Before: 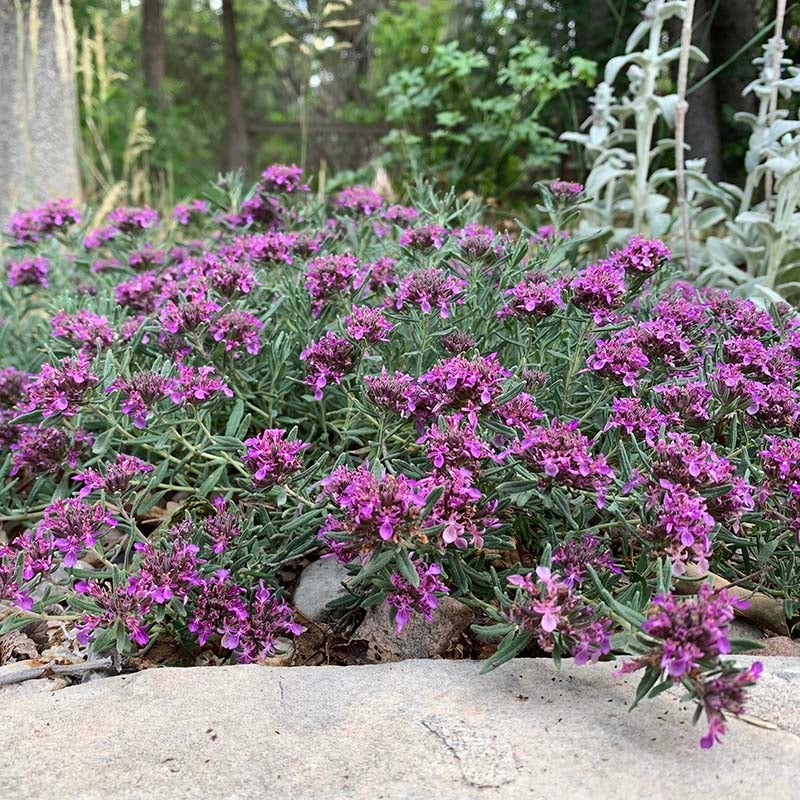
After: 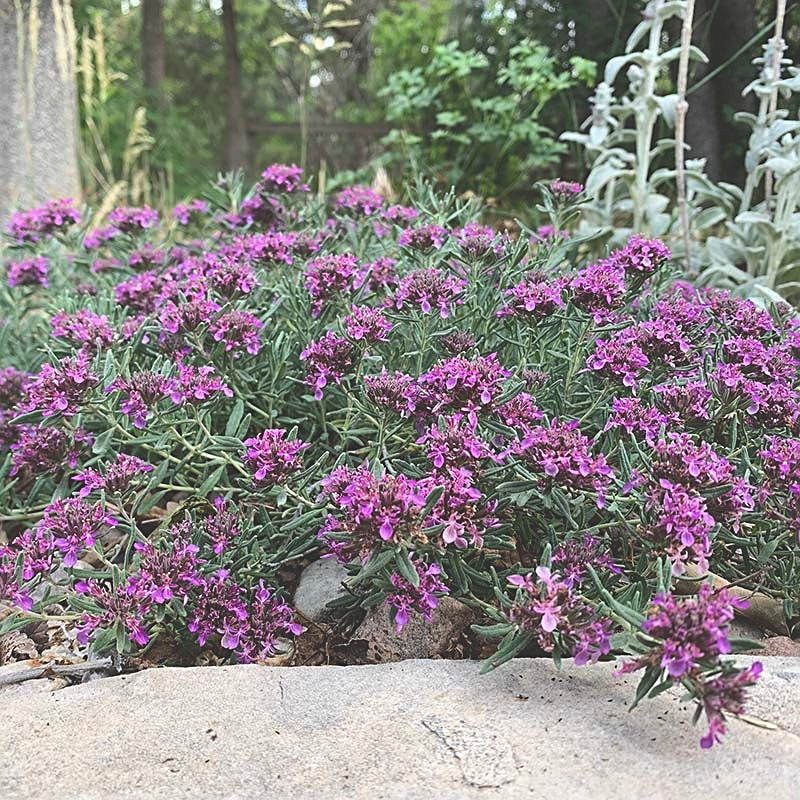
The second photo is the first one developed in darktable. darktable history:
sharpen: on, module defaults
exposure: black level correction -0.03, compensate highlight preservation false
